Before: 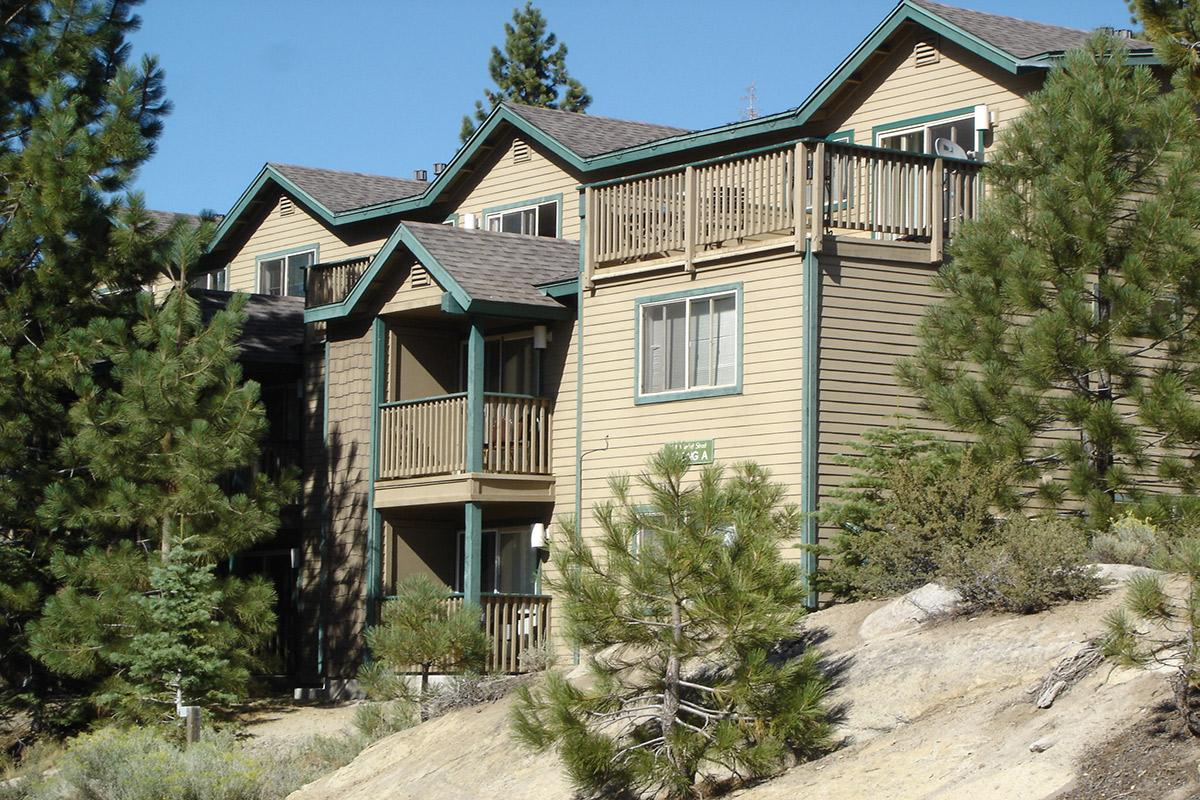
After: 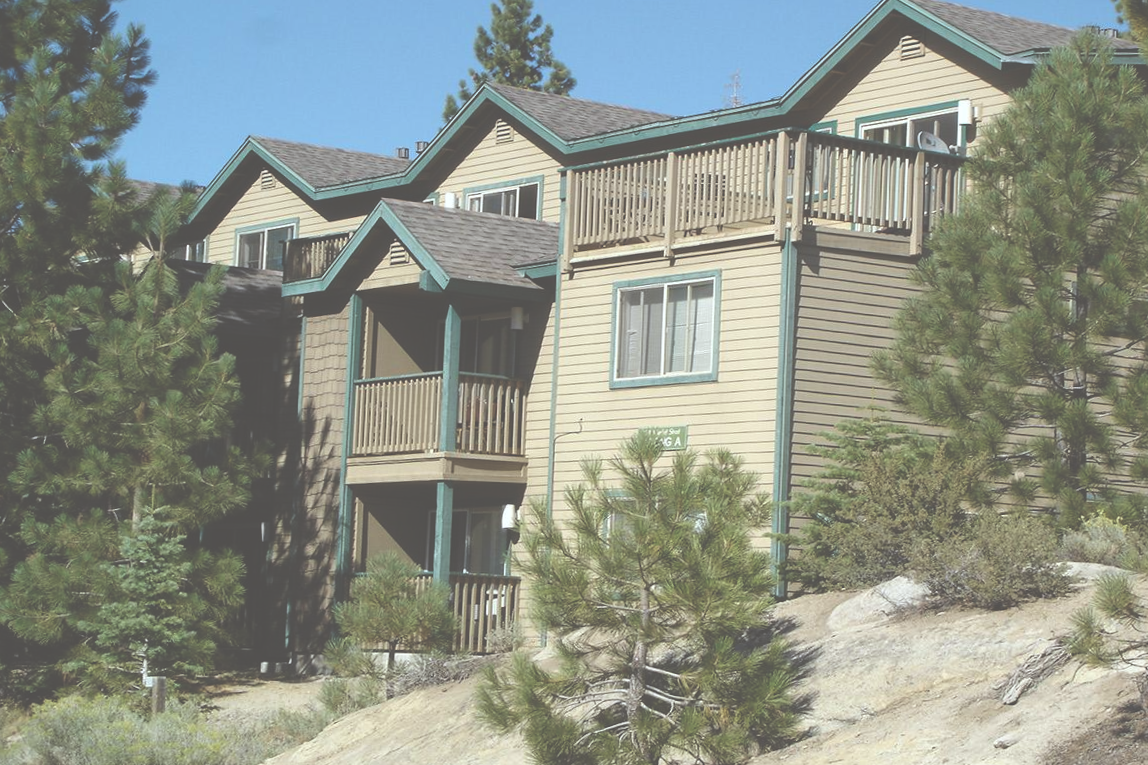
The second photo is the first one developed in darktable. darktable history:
color correction: highlights a* -2.85, highlights b* -1.98, shadows a* 2.22, shadows b* 2.79
exposure: black level correction -0.086, compensate highlight preservation false
crop and rotate: angle -1.75°
